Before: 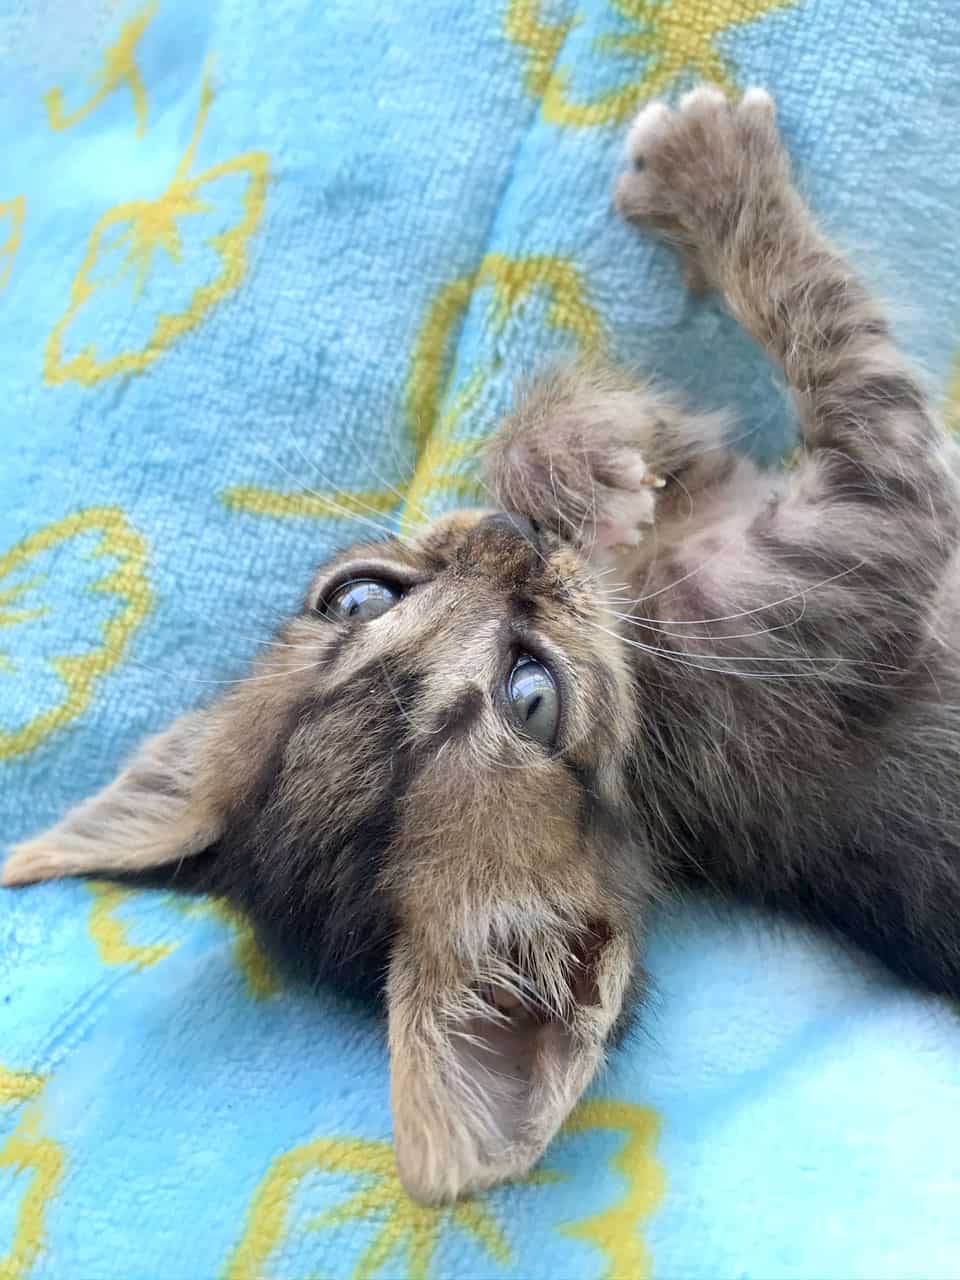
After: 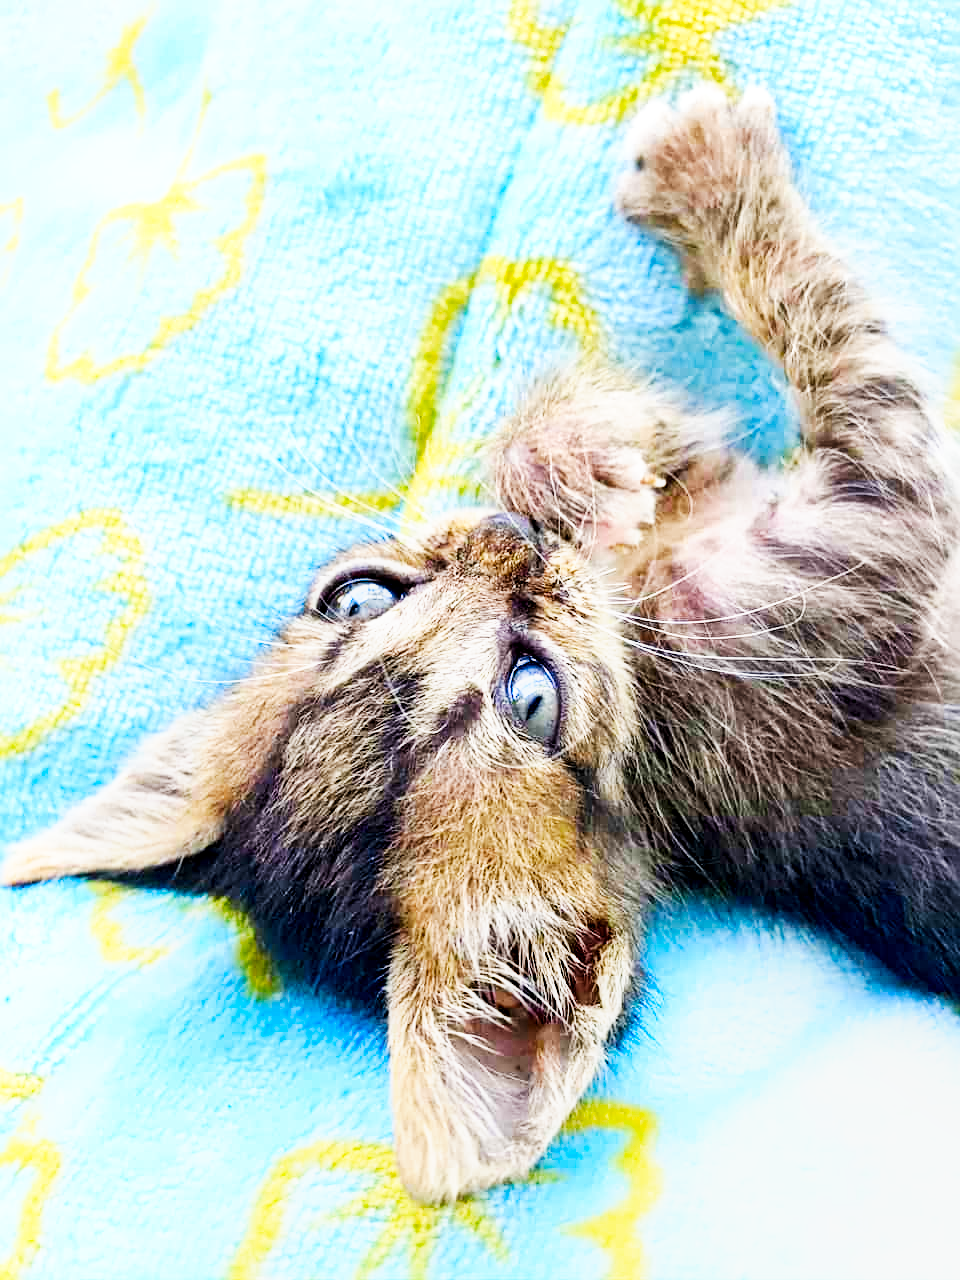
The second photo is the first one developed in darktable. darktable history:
color contrast: green-magenta contrast 1.55, blue-yellow contrast 1.83
local contrast: highlights 61%, shadows 106%, detail 107%, midtone range 0.529
sharpen: radius 4.883
base curve: curves: ch0 [(0, 0) (0.007, 0.004) (0.027, 0.03) (0.046, 0.07) (0.207, 0.54) (0.442, 0.872) (0.673, 0.972) (1, 1)], preserve colors none
